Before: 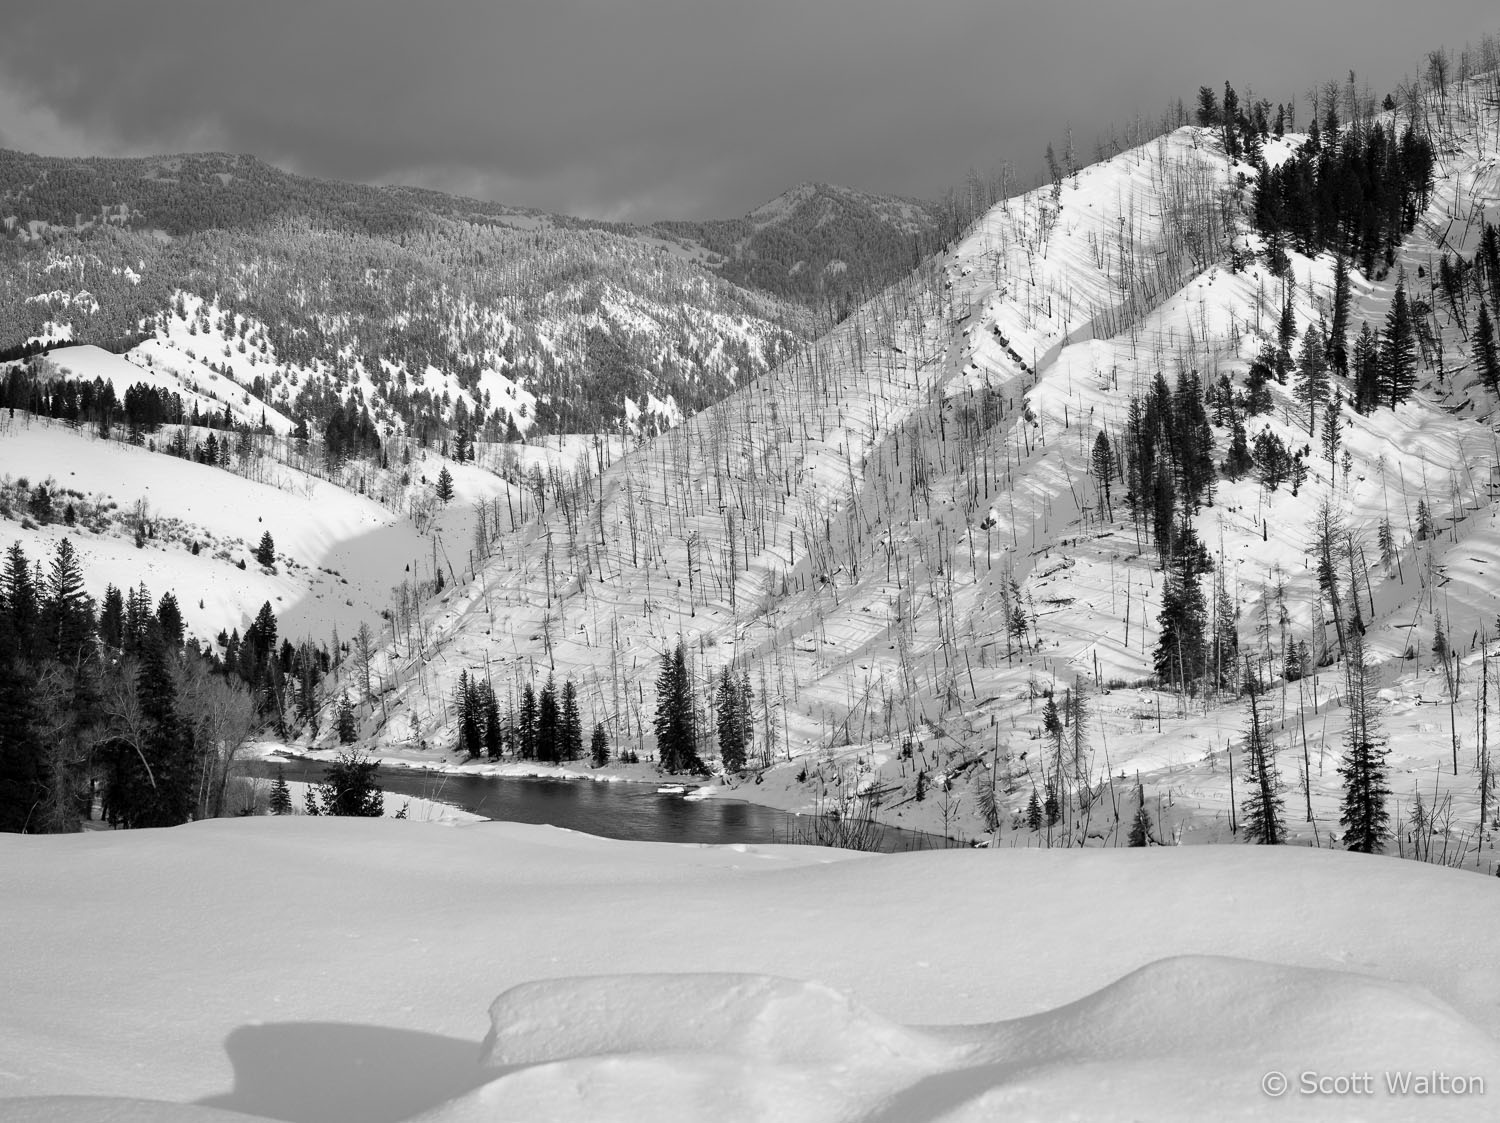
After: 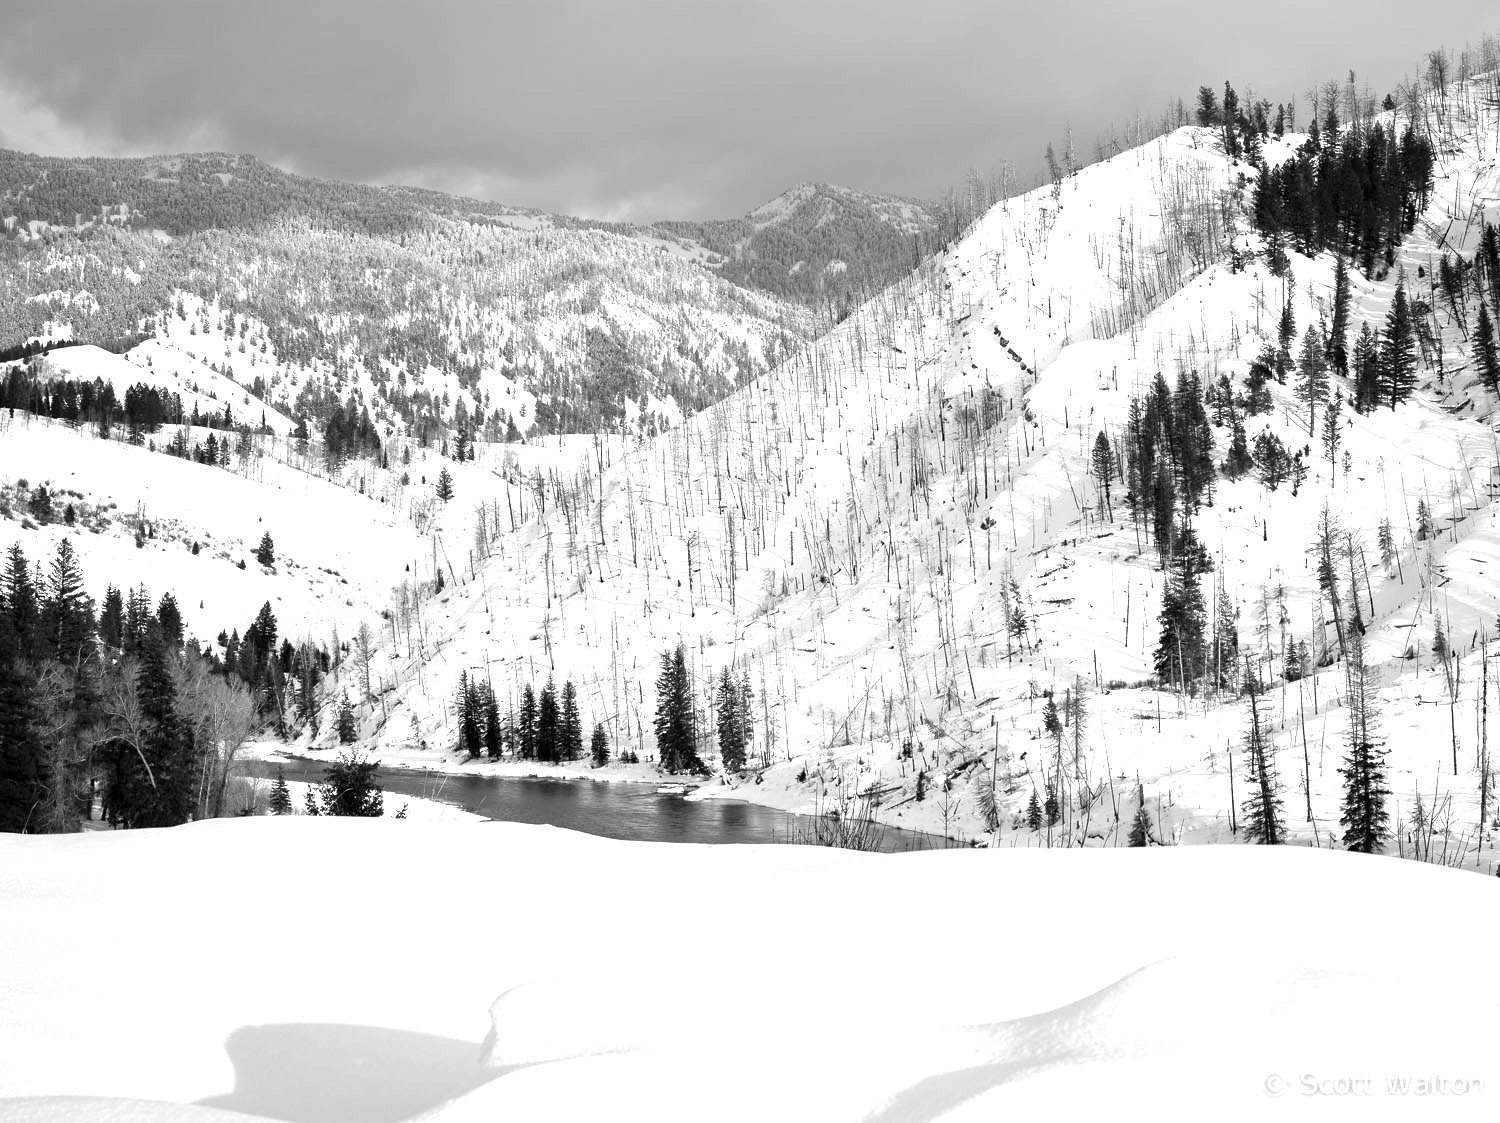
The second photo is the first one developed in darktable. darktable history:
color contrast: green-magenta contrast 1.12, blue-yellow contrast 1.95, unbound 0
exposure: exposure 1.137 EV, compensate highlight preservation false
